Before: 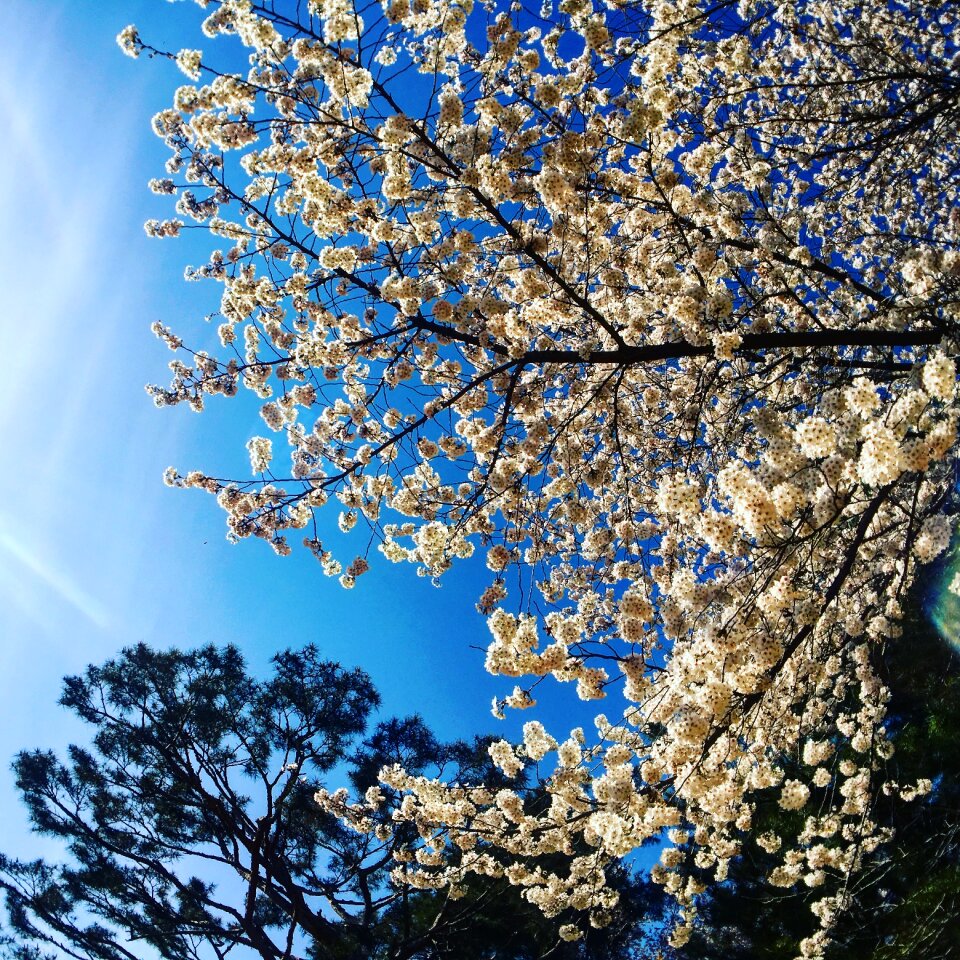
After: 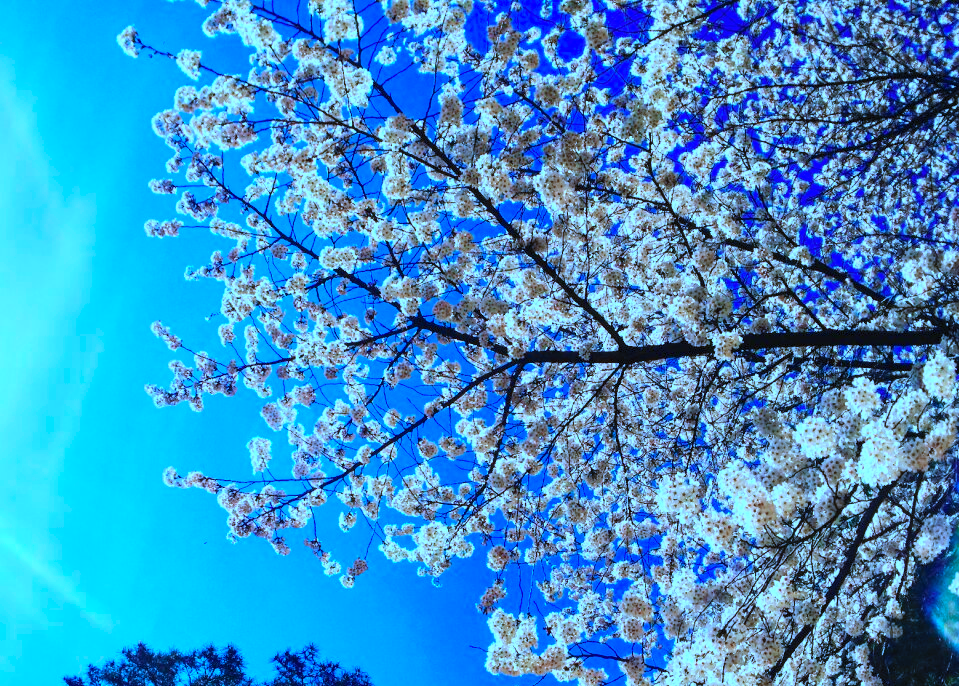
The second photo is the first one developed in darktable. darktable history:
contrast brightness saturation: brightness 0.129
crop: bottom 28.536%
color calibration: illuminant as shot in camera, x 0.462, y 0.419, temperature 2653.35 K
